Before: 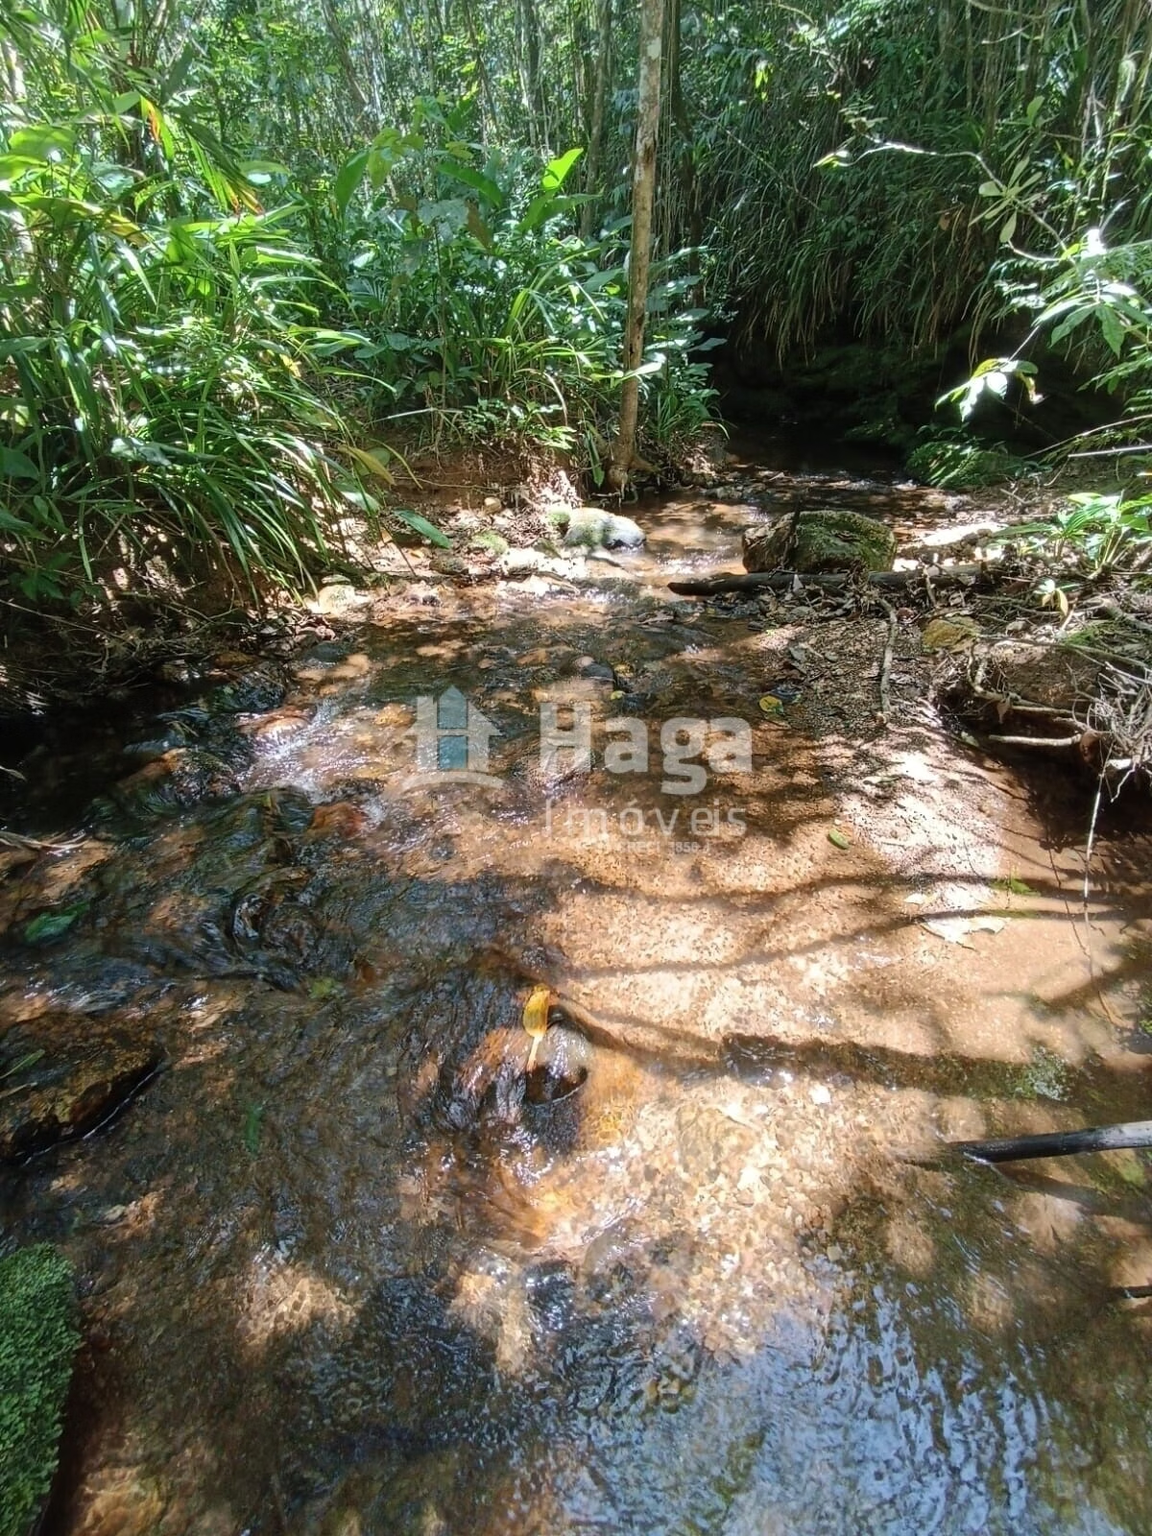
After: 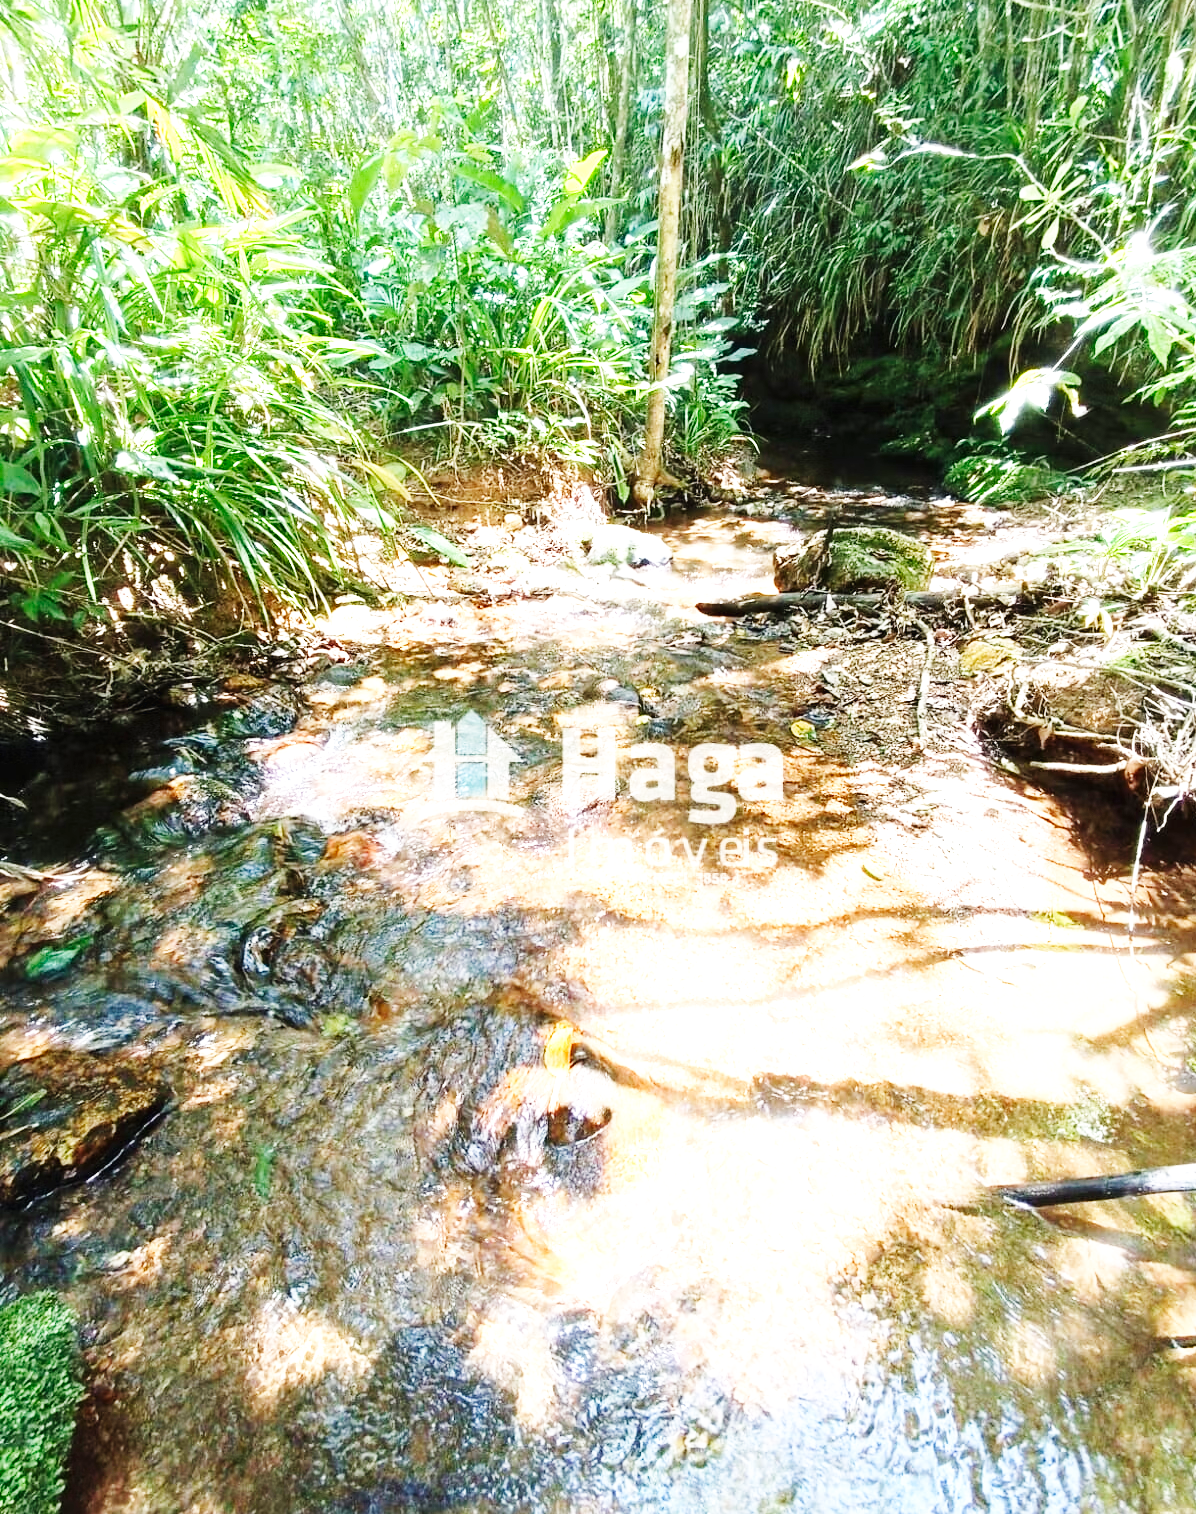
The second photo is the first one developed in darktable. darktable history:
base curve: curves: ch0 [(0, 0.003) (0.001, 0.002) (0.006, 0.004) (0.02, 0.022) (0.048, 0.086) (0.094, 0.234) (0.162, 0.431) (0.258, 0.629) (0.385, 0.8) (0.548, 0.918) (0.751, 0.988) (1, 1)], preserve colors none
exposure: exposure 1 EV, compensate highlight preservation false
crop: top 0.287%, right 0.255%, bottom 5.059%
